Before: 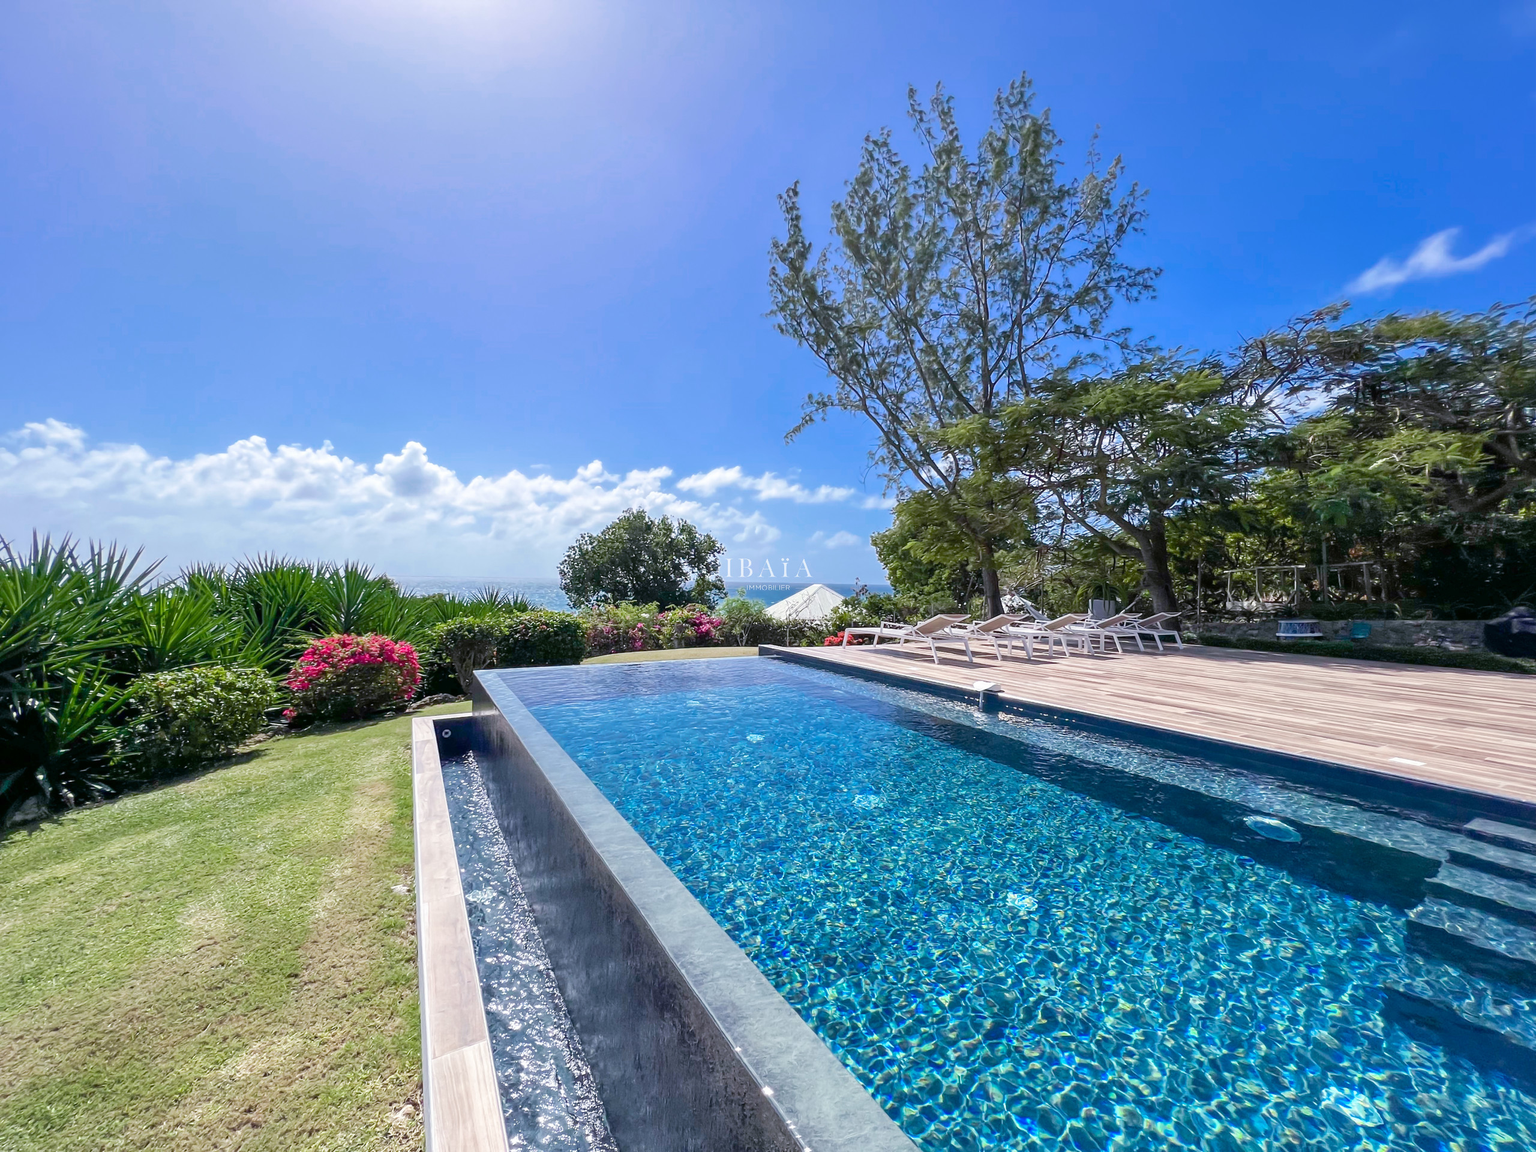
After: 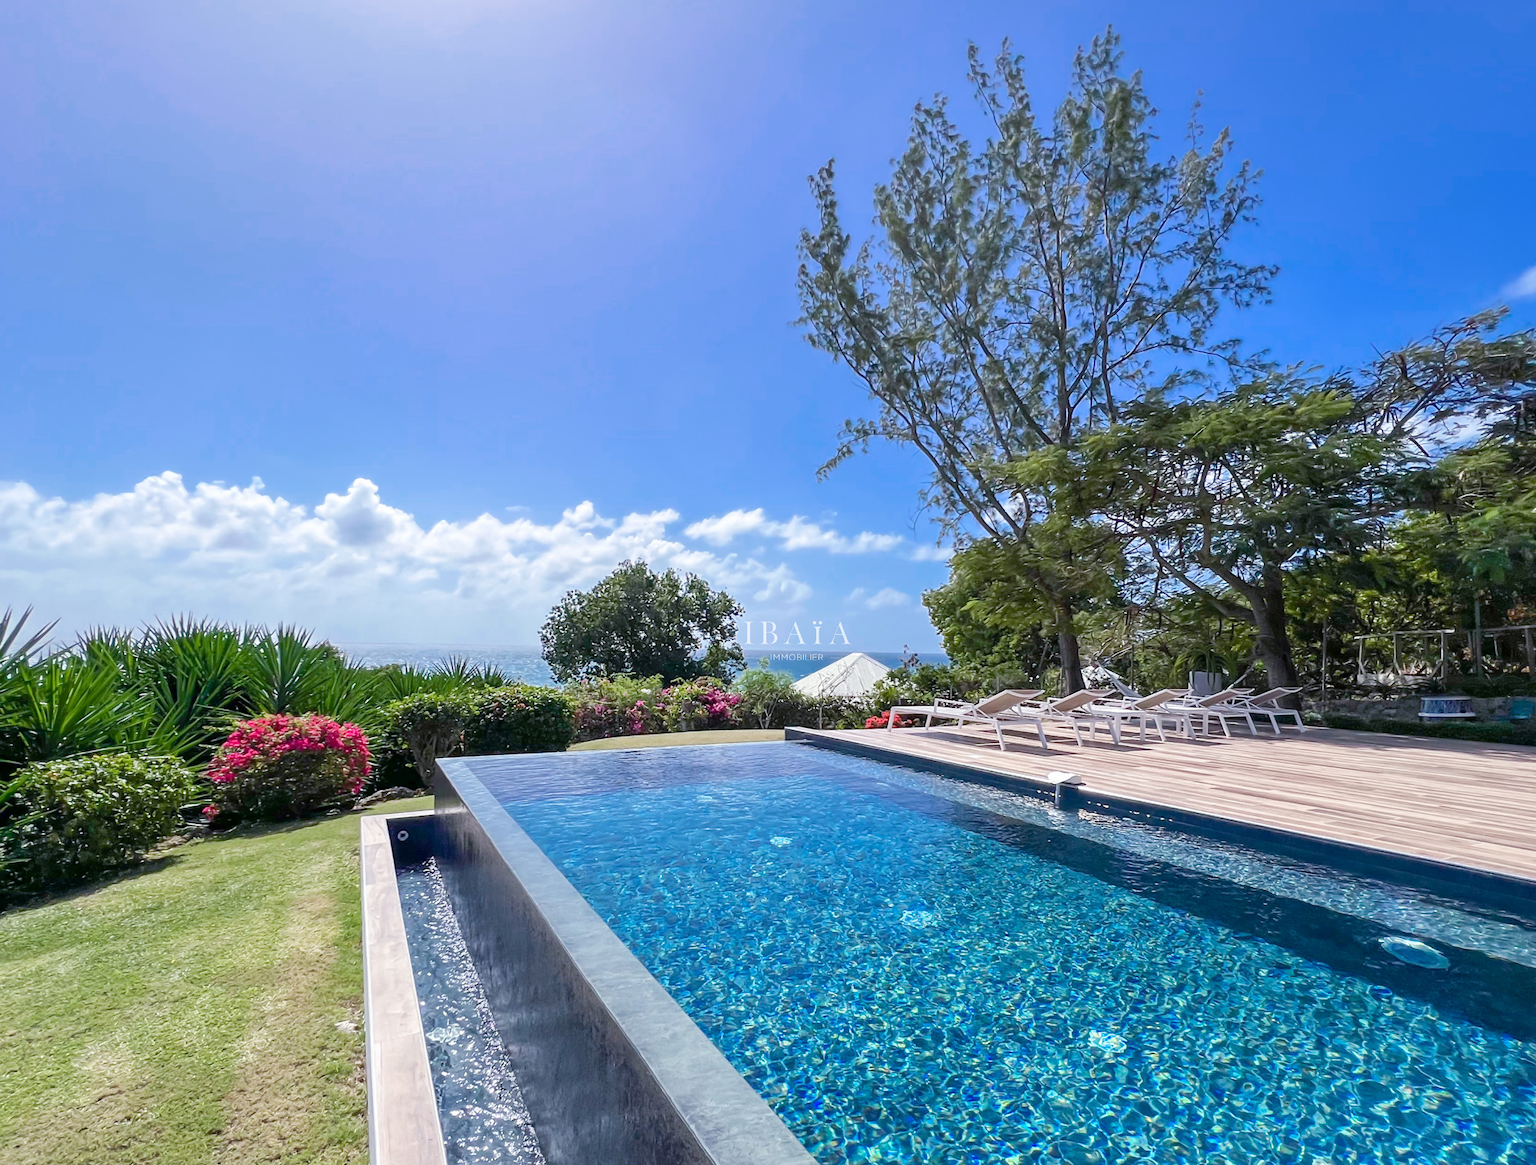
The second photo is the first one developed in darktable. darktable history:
crop and rotate: left 7.691%, top 4.445%, right 10.615%, bottom 12.91%
